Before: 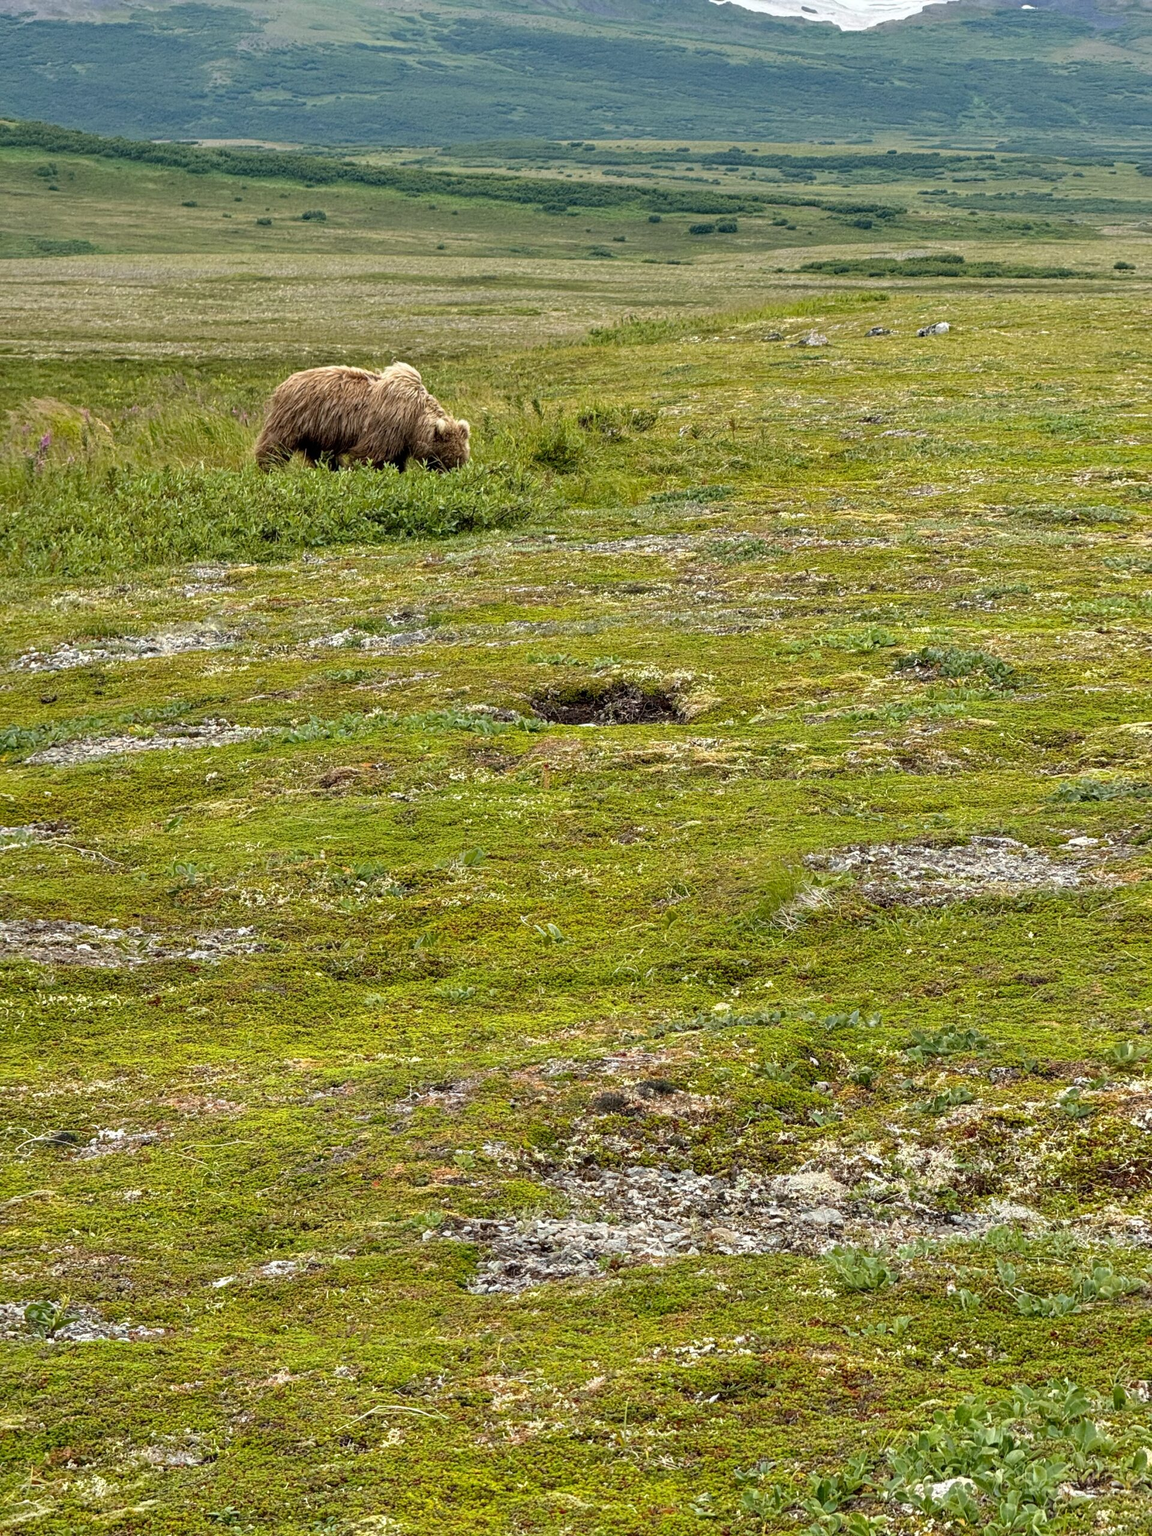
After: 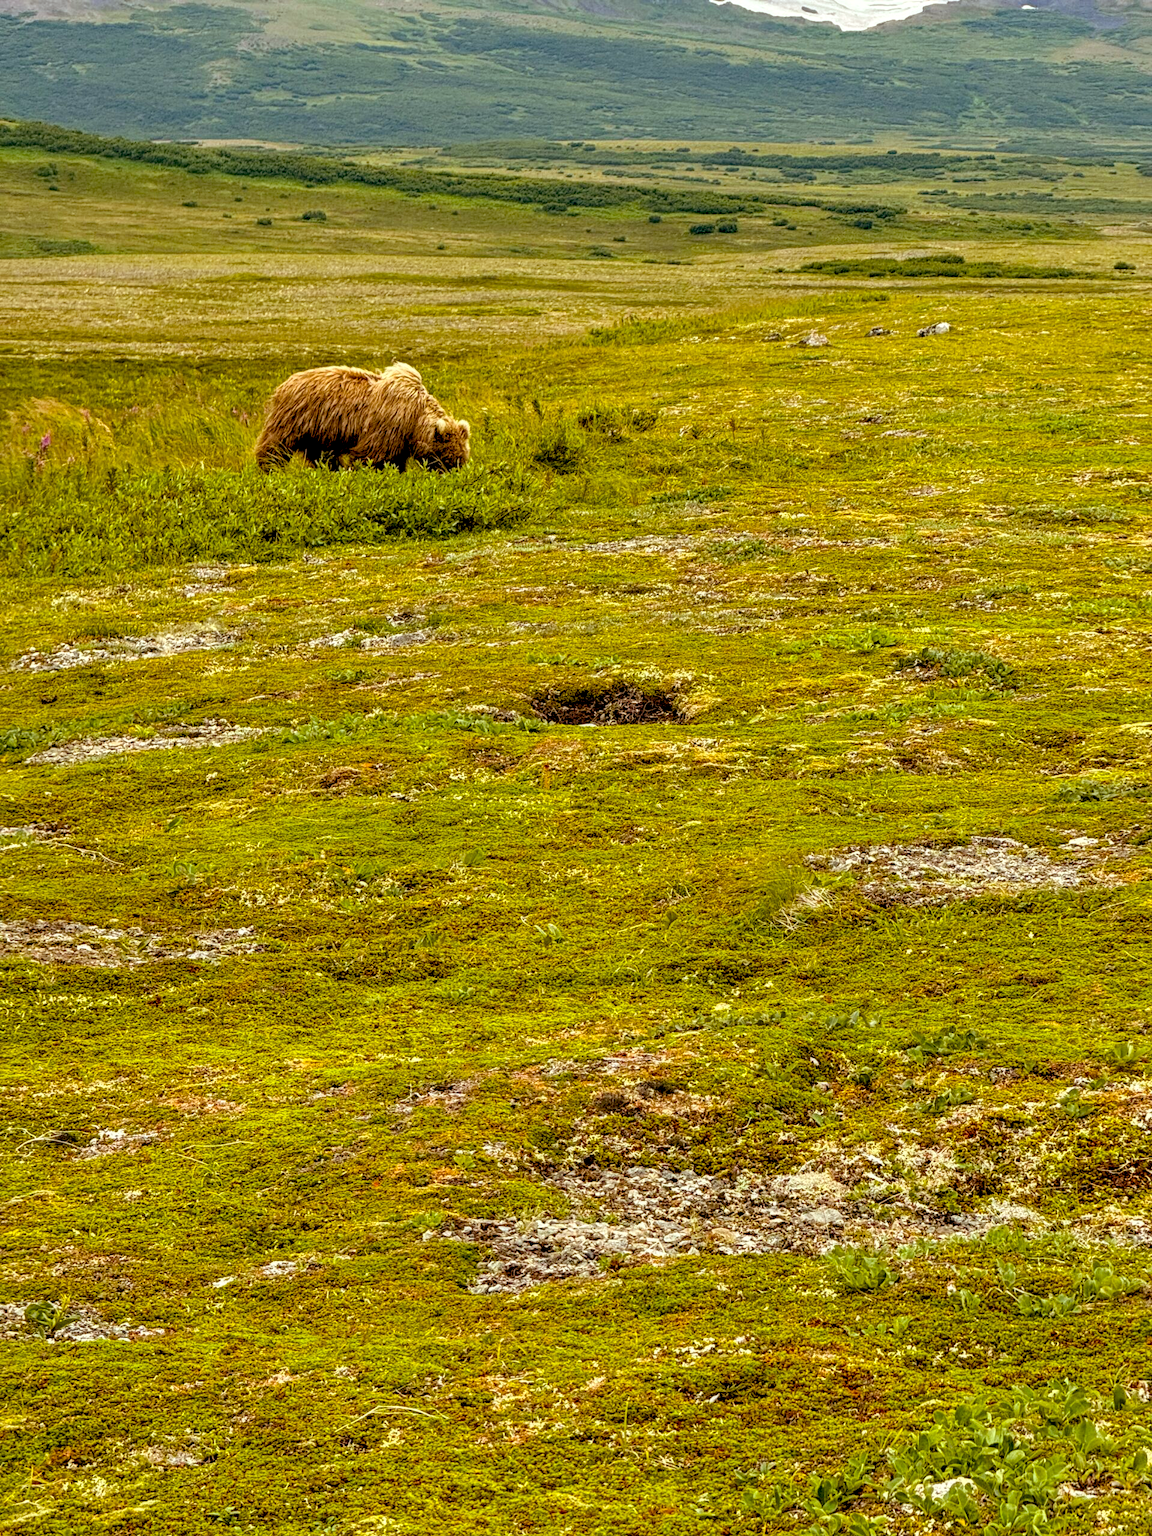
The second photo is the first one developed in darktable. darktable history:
color balance rgb: power › luminance 9.971%, power › chroma 2.814%, power › hue 59.32°, global offset › luminance -1.42%, perceptual saturation grading › global saturation 30.794%
local contrast: on, module defaults
